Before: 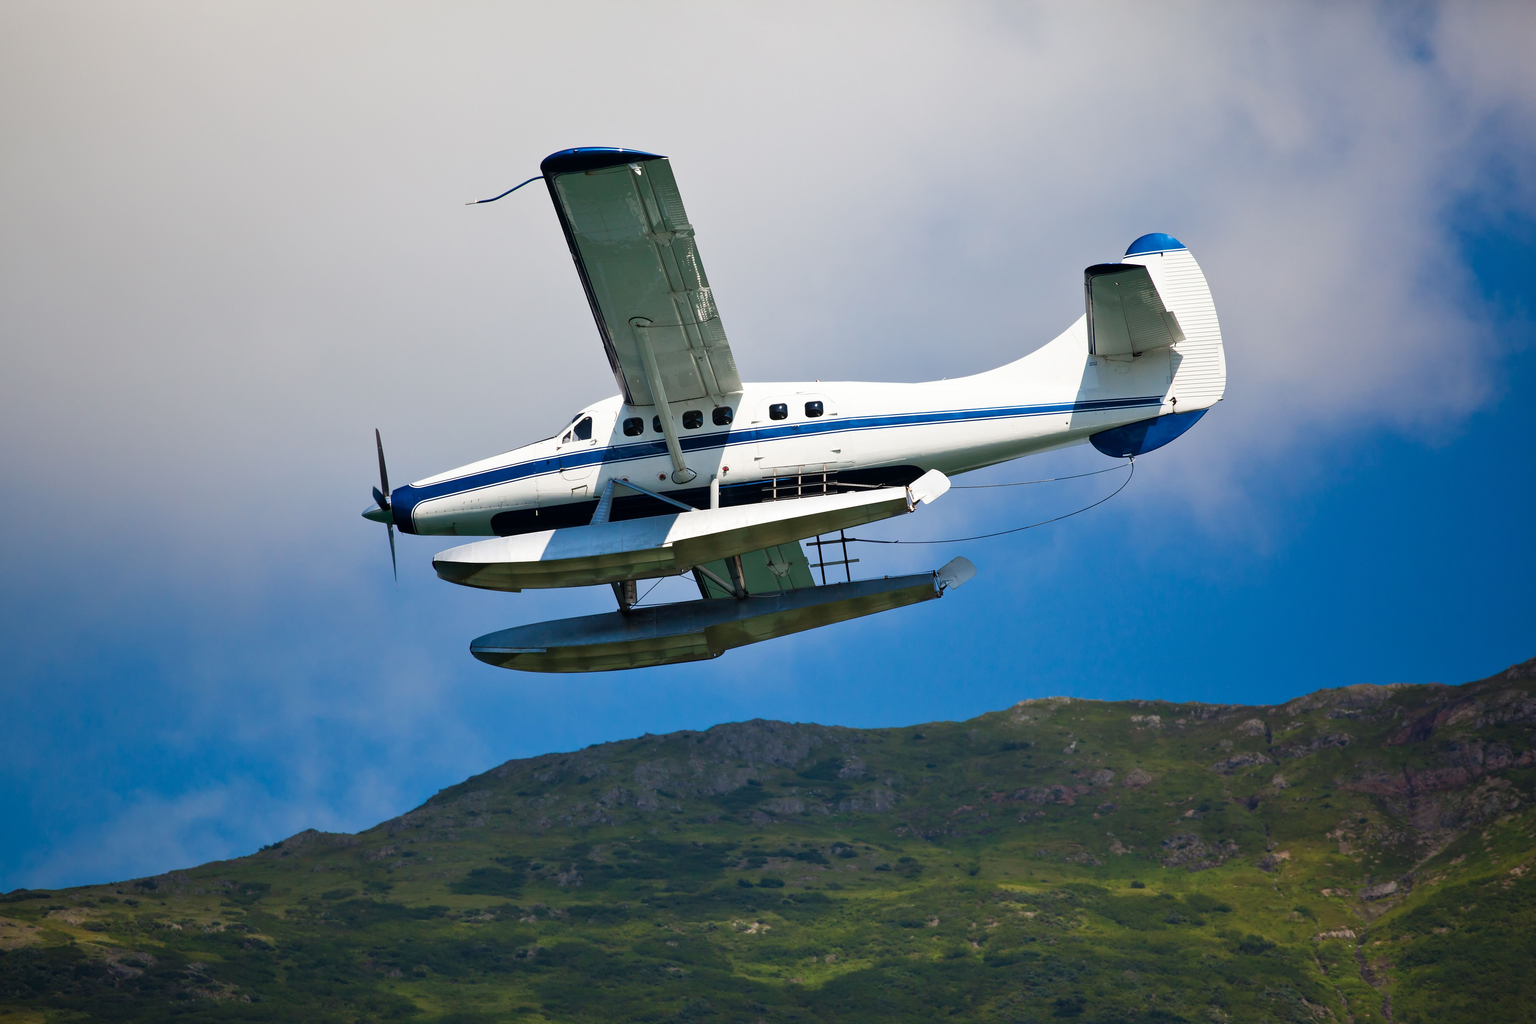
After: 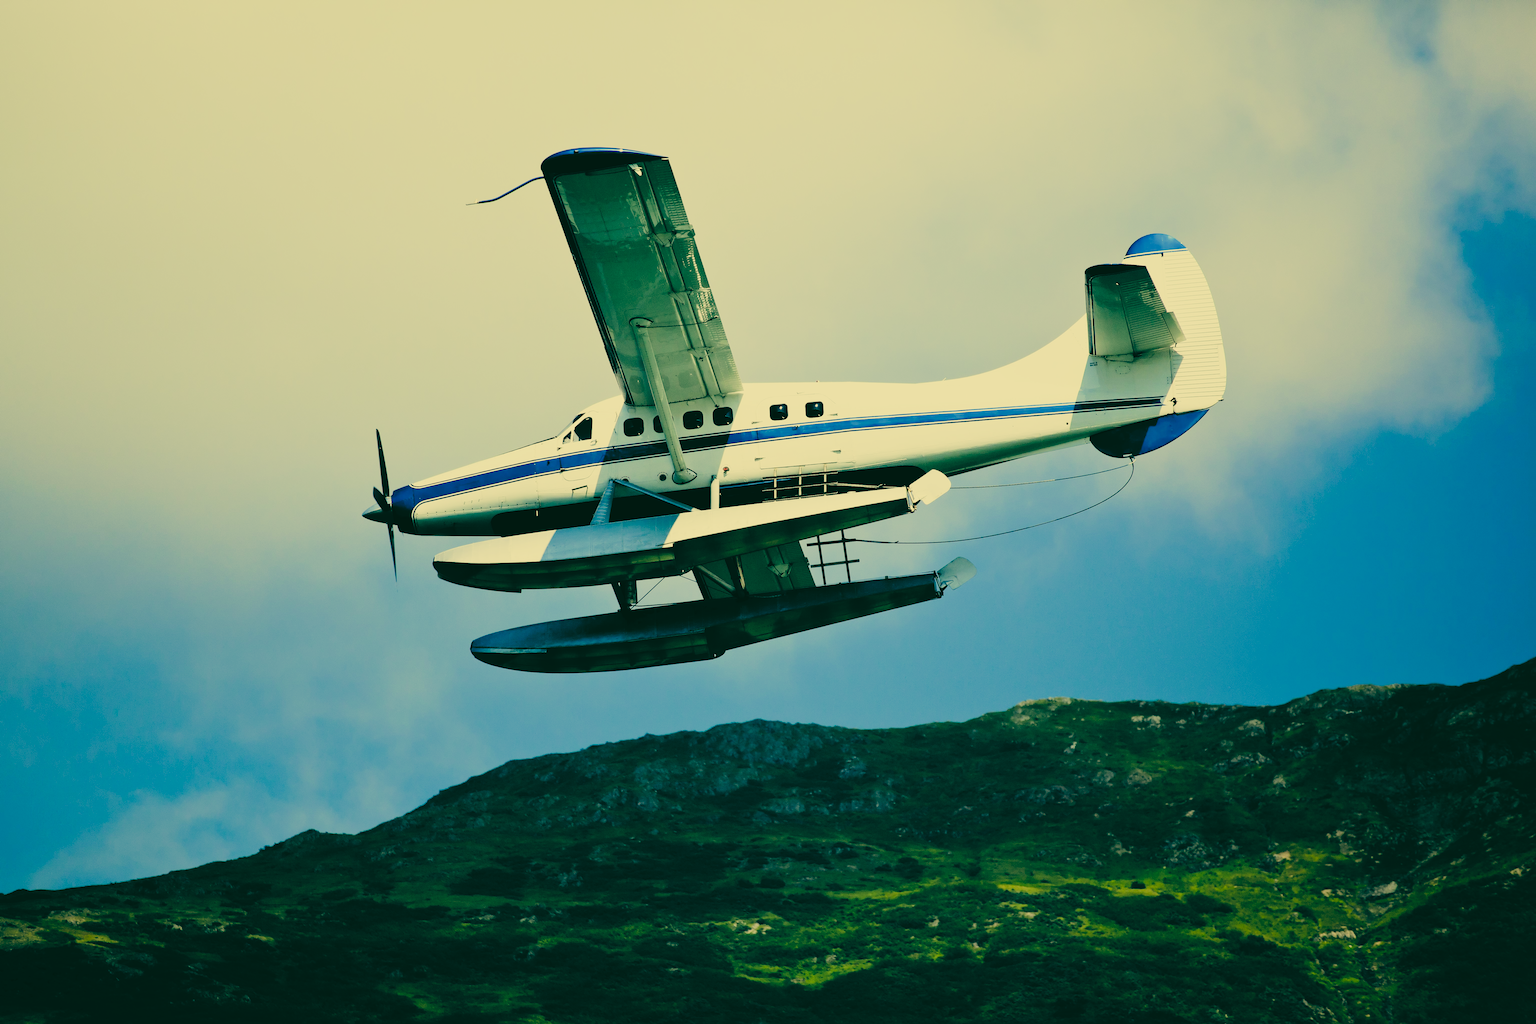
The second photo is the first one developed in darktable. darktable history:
color correction: highlights a* 2.11, highlights b* 34.1, shadows a* -36.09, shadows b* -5.91
exposure: black level correction -0.021, exposure -0.037 EV, compensate highlight preservation false
color zones: curves: ch1 [(0.077, 0.436) (0.25, 0.5) (0.75, 0.5)]
tone curve: curves: ch0 [(0, 0) (0.003, 0.039) (0.011, 0.042) (0.025, 0.048) (0.044, 0.058) (0.069, 0.071) (0.1, 0.089) (0.136, 0.114) (0.177, 0.146) (0.224, 0.199) (0.277, 0.27) (0.335, 0.364) (0.399, 0.47) (0.468, 0.566) (0.543, 0.643) (0.623, 0.73) (0.709, 0.8) (0.801, 0.863) (0.898, 0.925) (1, 1)], preserve colors none
filmic rgb: black relative exposure -2.87 EV, white relative exposure 4.56 EV, hardness 1.68, contrast 1.24, add noise in highlights 0.002, color science v3 (2019), use custom middle-gray values true, contrast in highlights soft
